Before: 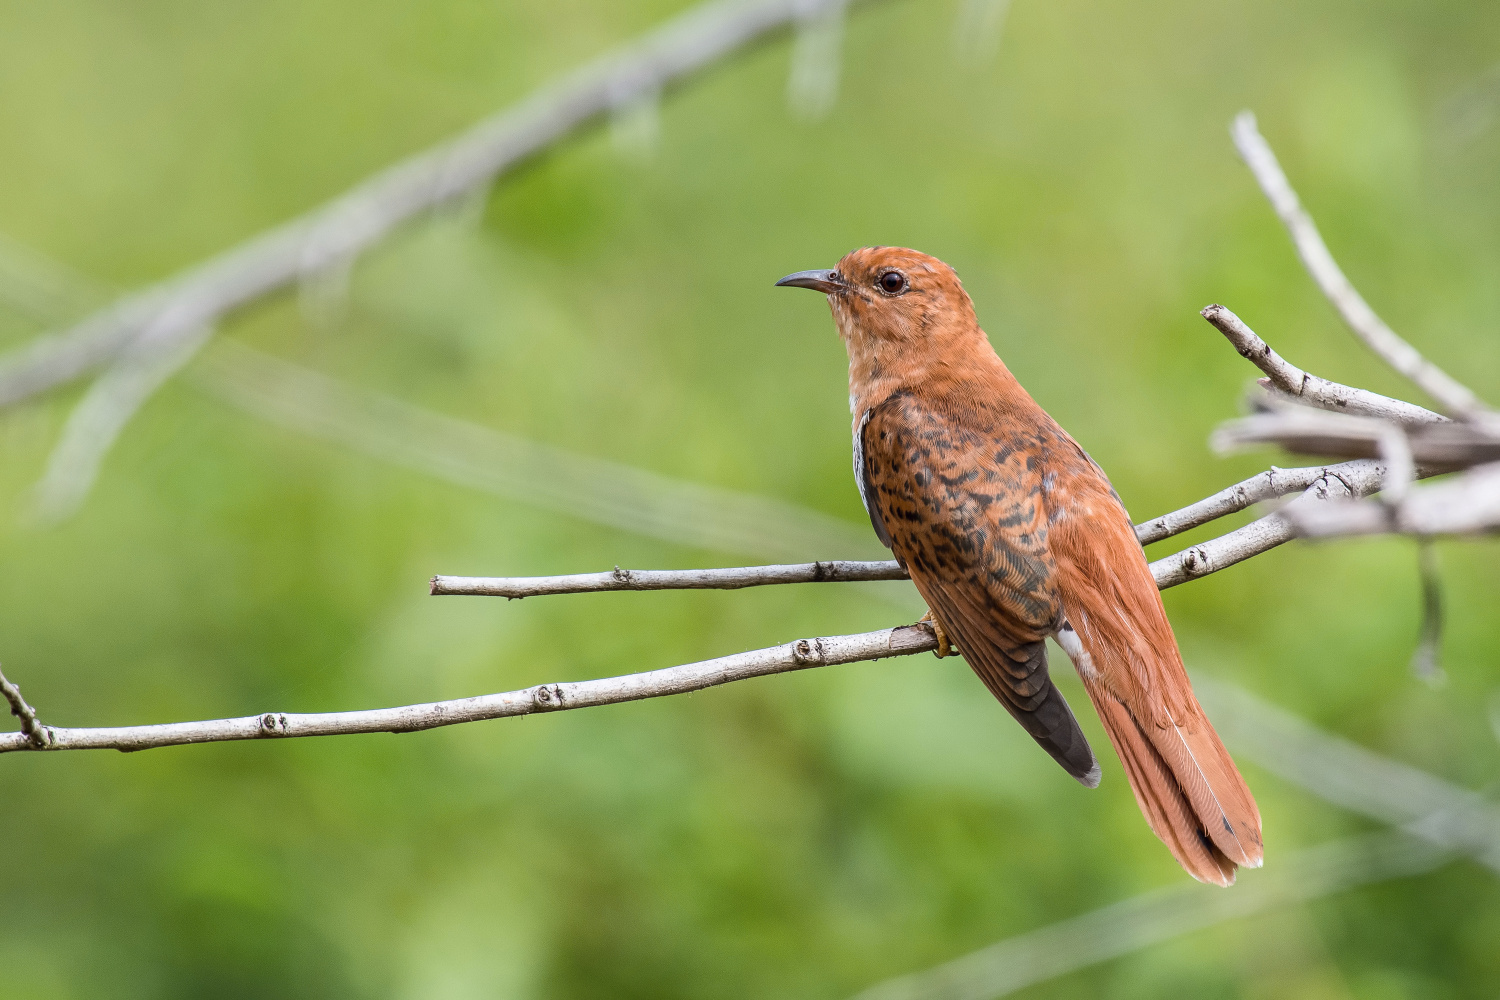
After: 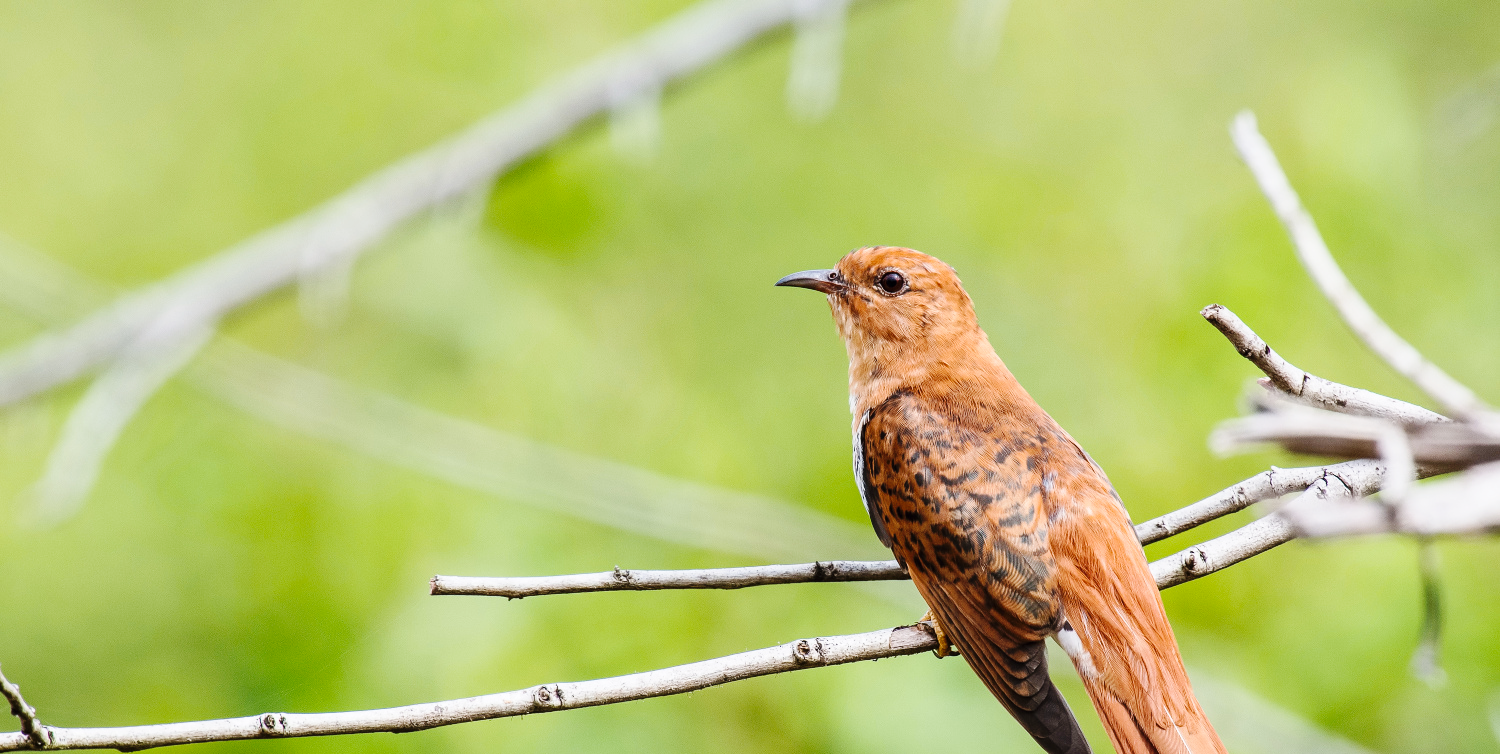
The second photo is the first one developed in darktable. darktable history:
crop: bottom 24.592%
base curve: curves: ch0 [(0, 0) (0.036, 0.025) (0.121, 0.166) (0.206, 0.329) (0.605, 0.79) (1, 1)], preserve colors none
